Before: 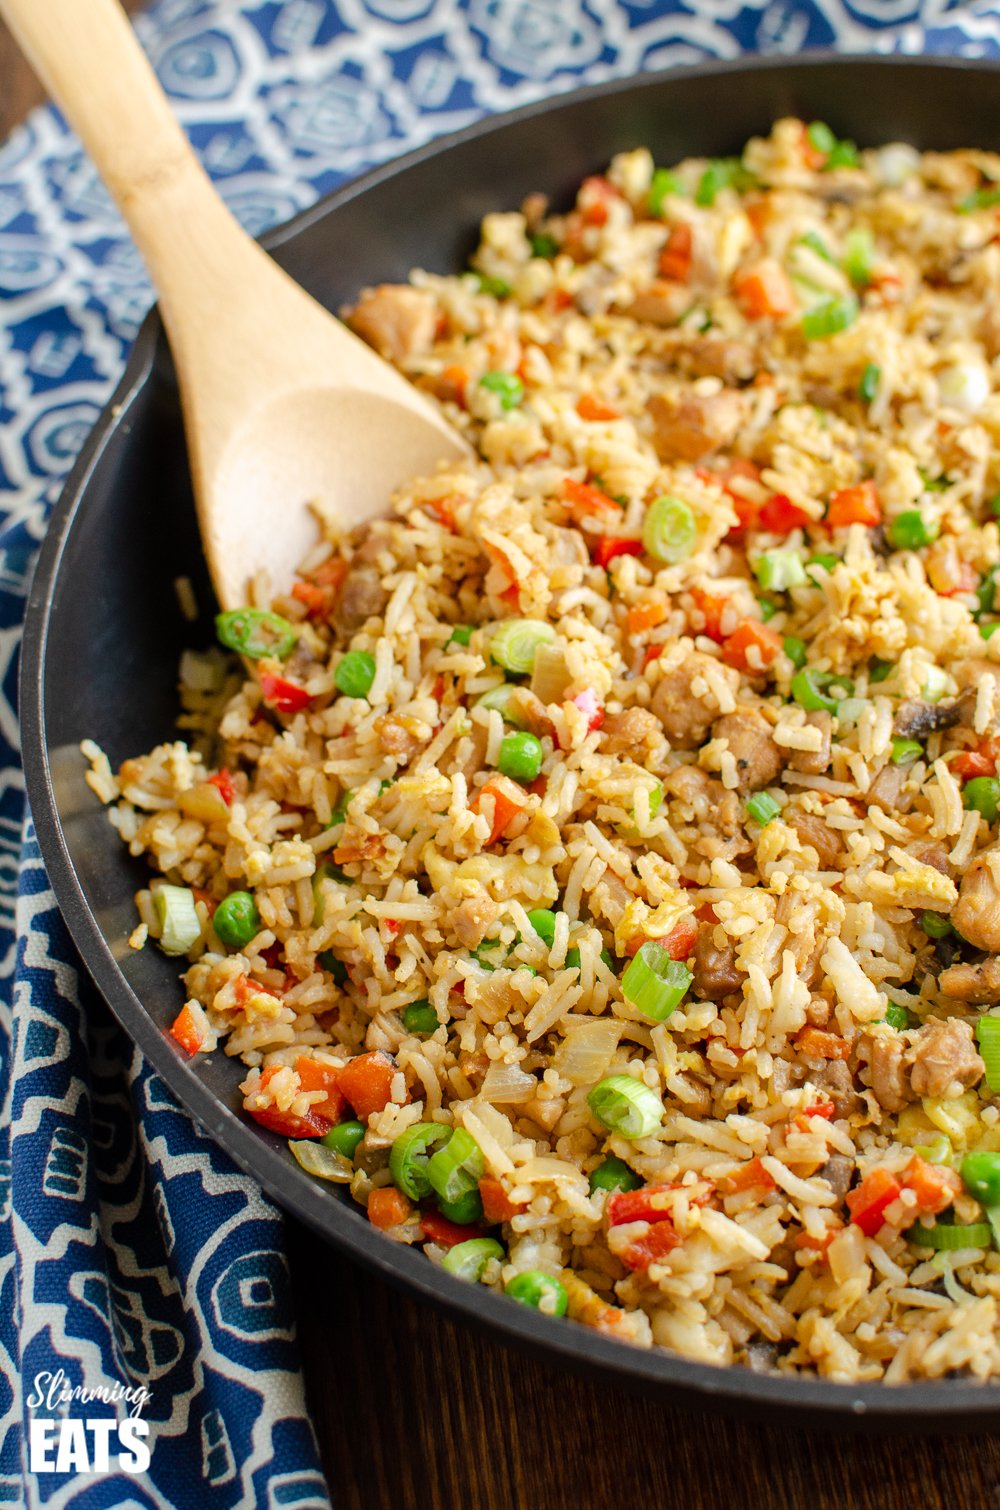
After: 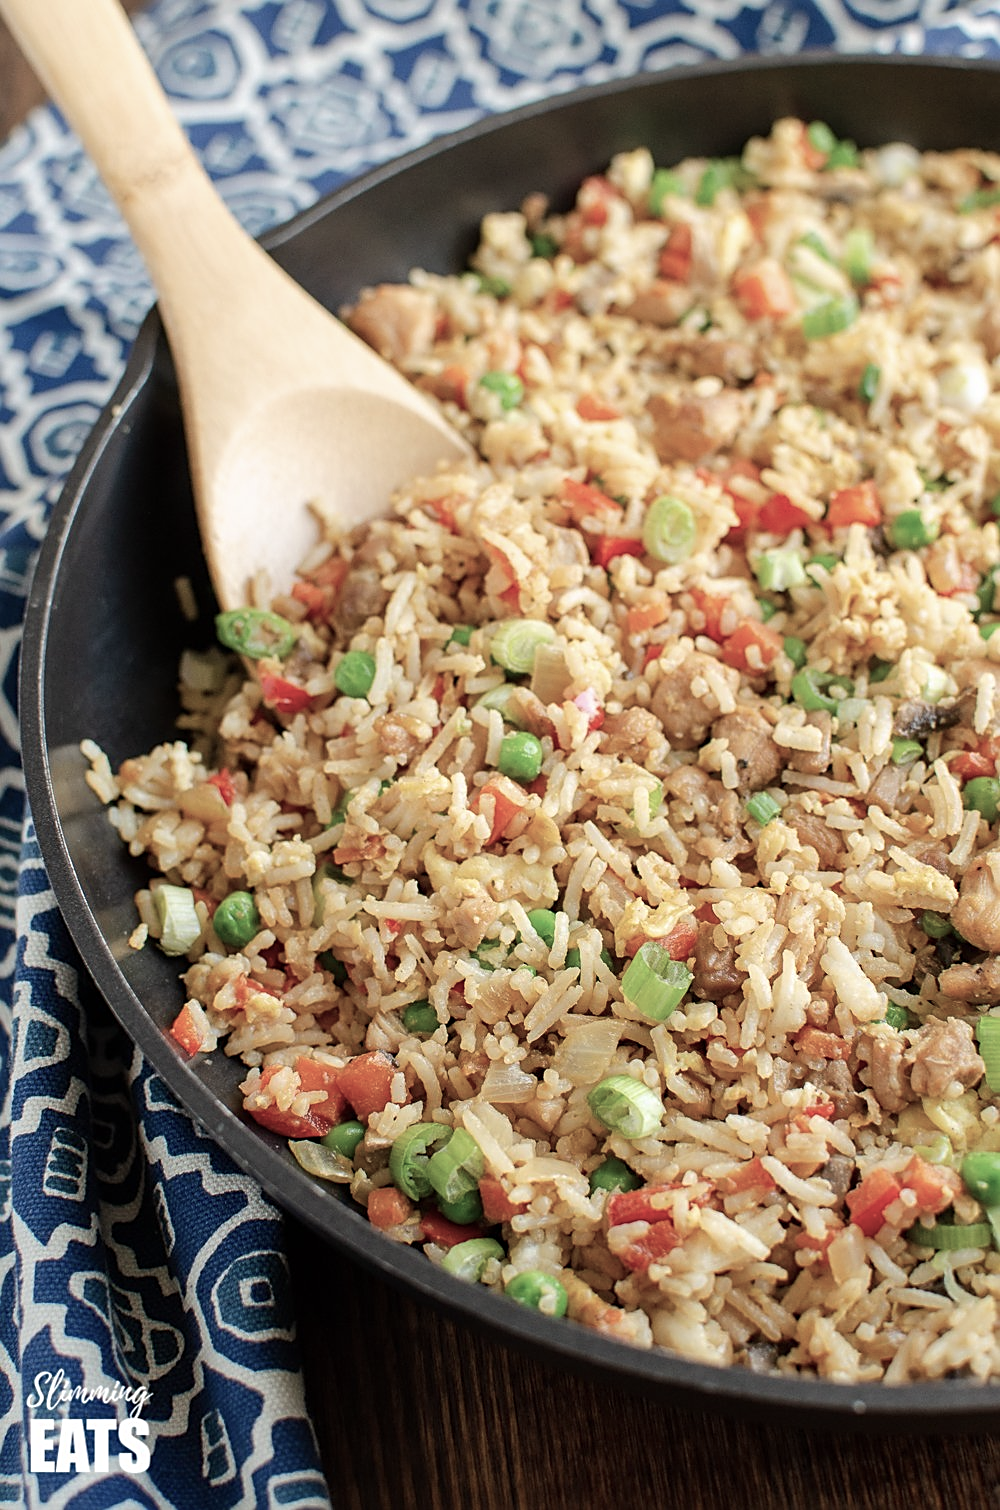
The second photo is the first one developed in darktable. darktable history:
color balance: input saturation 100.43%, contrast fulcrum 14.22%, output saturation 70.41%
sharpen: on, module defaults
